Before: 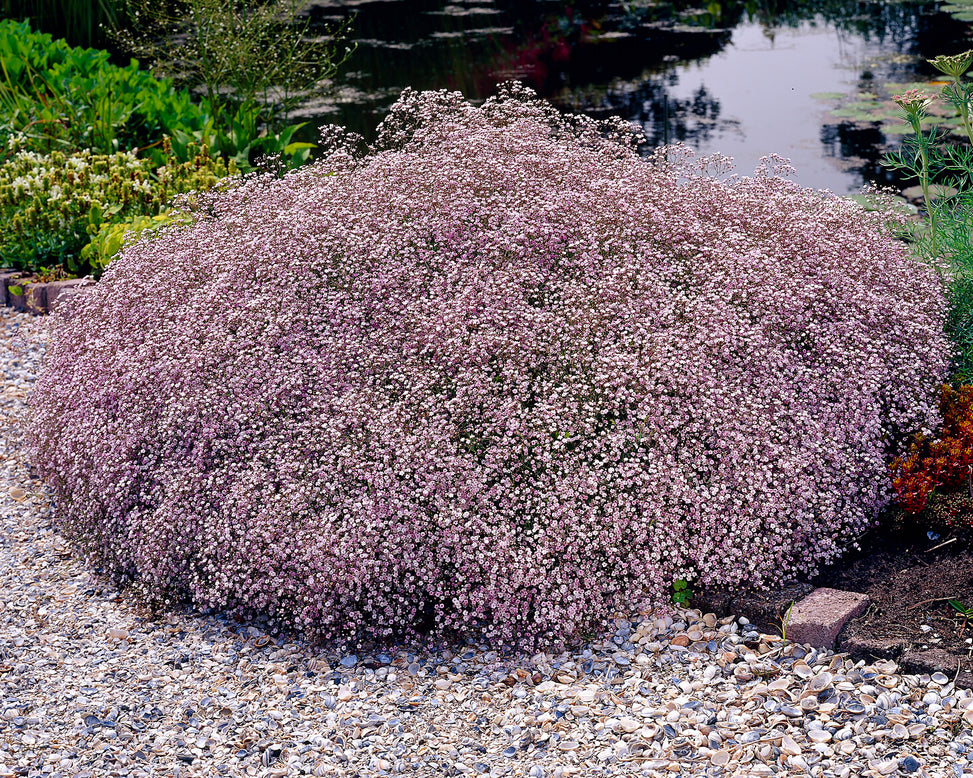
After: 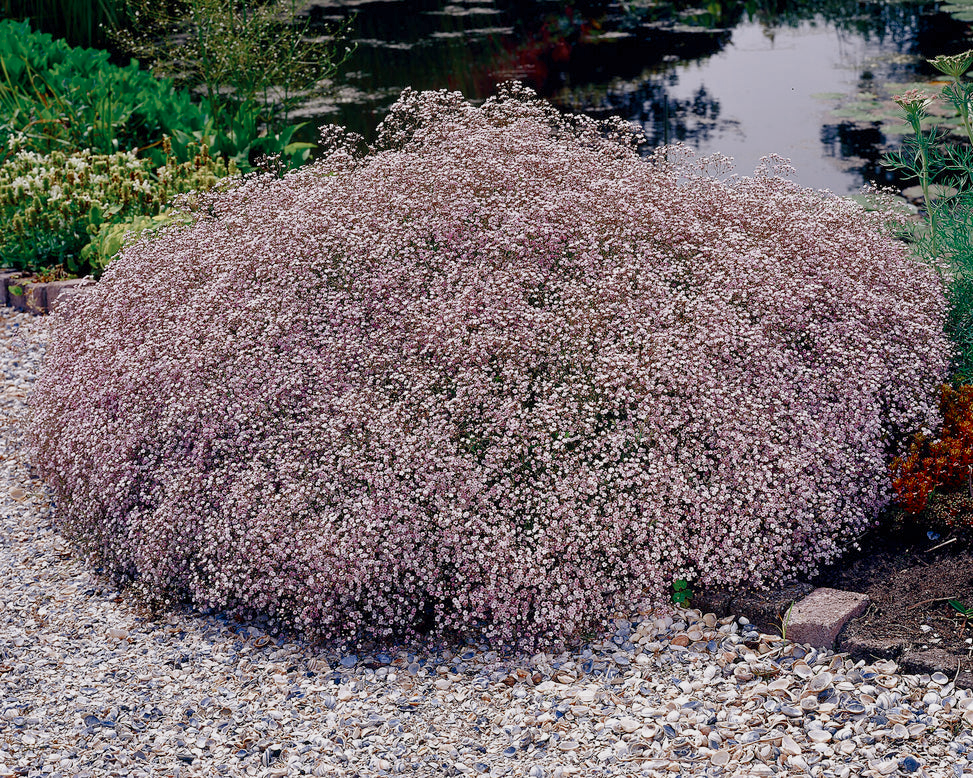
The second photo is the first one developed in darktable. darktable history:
color zones: curves: ch0 [(0, 0.5) (0.125, 0.4) (0.25, 0.5) (0.375, 0.4) (0.5, 0.4) (0.625, 0.35) (0.75, 0.35) (0.875, 0.5)]; ch1 [(0, 0.35) (0.125, 0.45) (0.25, 0.35) (0.375, 0.35) (0.5, 0.35) (0.625, 0.35) (0.75, 0.45) (0.875, 0.35)]; ch2 [(0, 0.6) (0.125, 0.5) (0.25, 0.5) (0.375, 0.6) (0.5, 0.6) (0.625, 0.5) (0.75, 0.5) (0.875, 0.5)]
color balance rgb: shadows lift › chroma 1%, shadows lift › hue 113°, highlights gain › chroma 0.2%, highlights gain › hue 333°, perceptual saturation grading › global saturation 20%, perceptual saturation grading › highlights -50%, perceptual saturation grading › shadows 25%, contrast -10%
